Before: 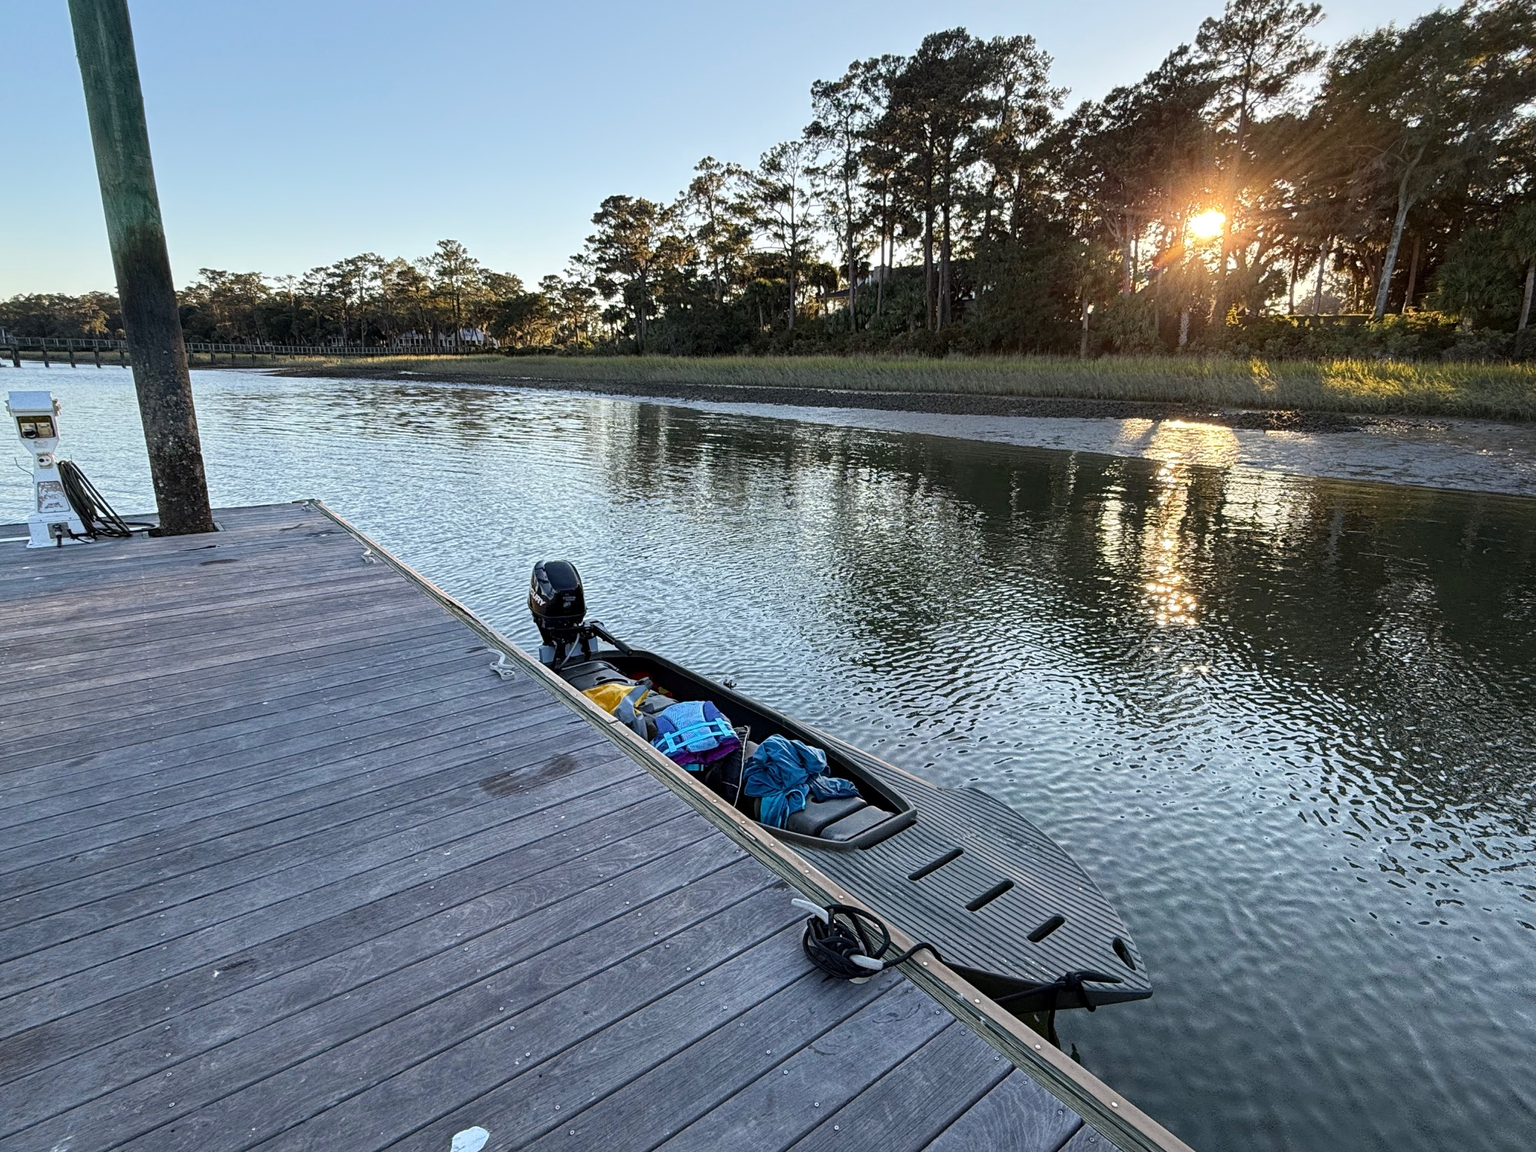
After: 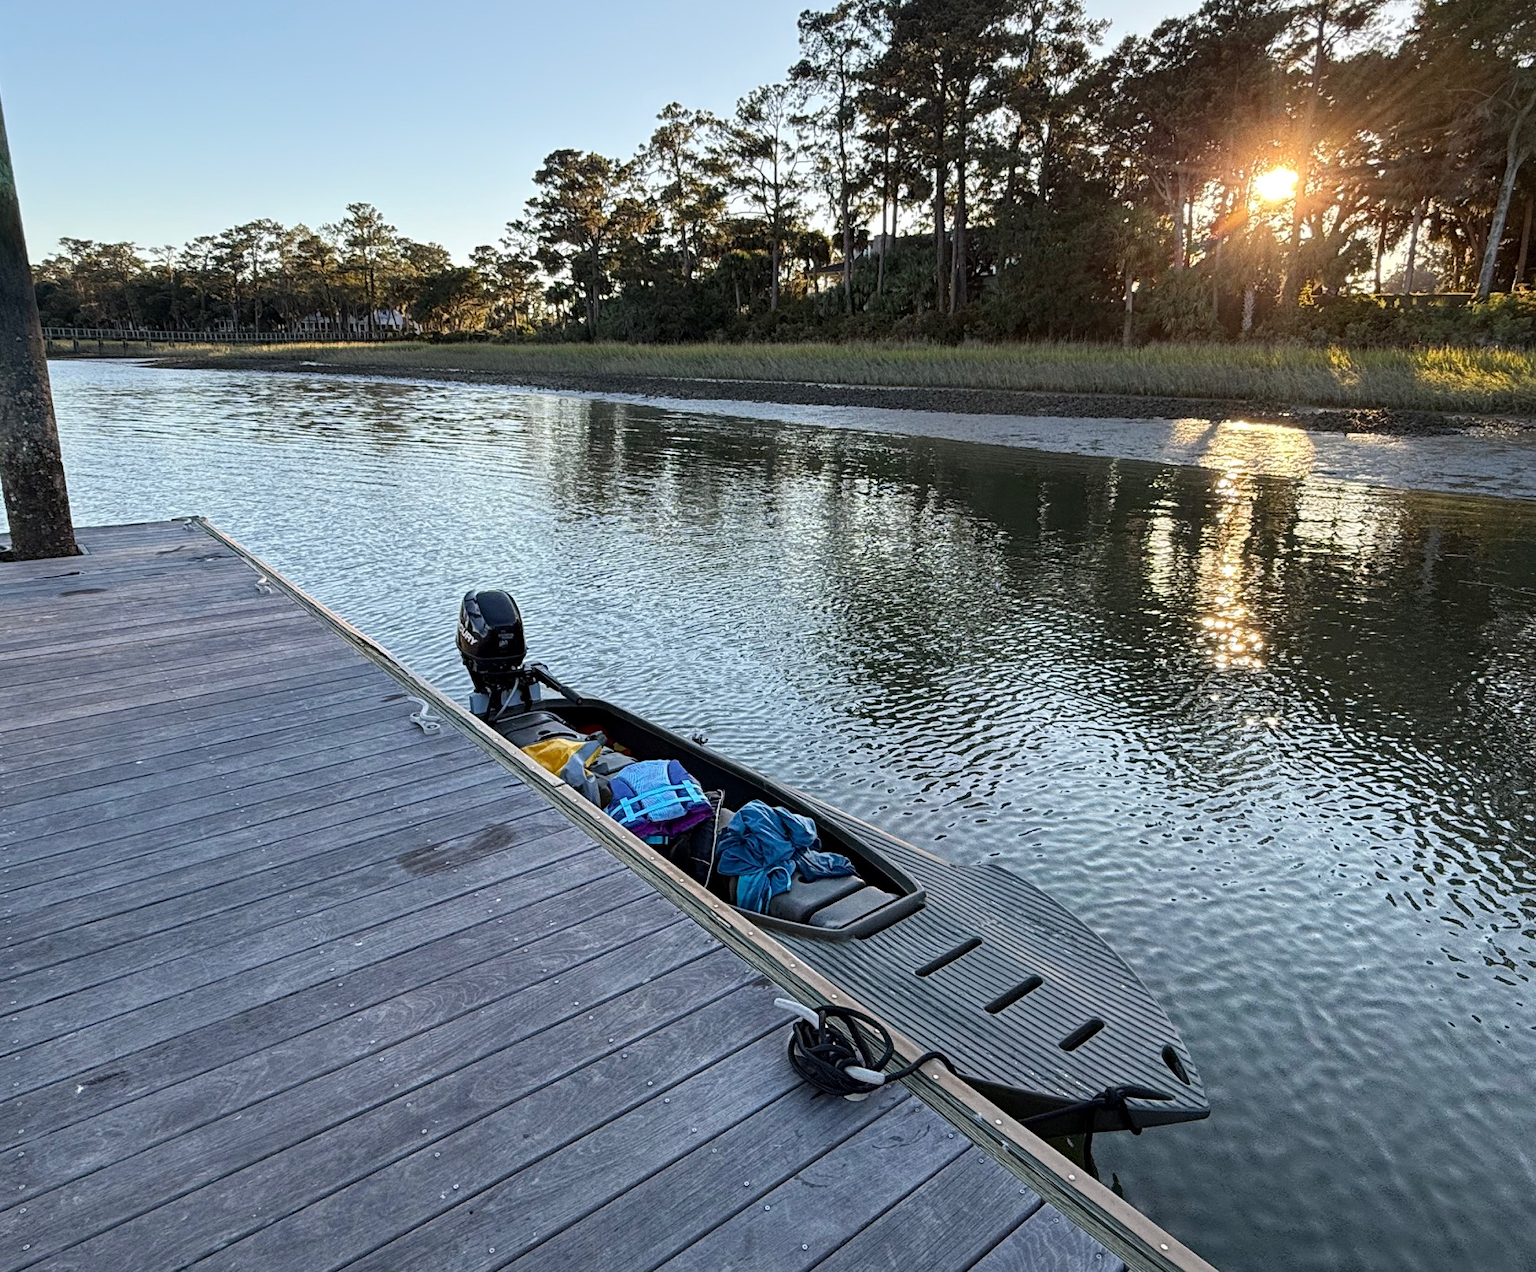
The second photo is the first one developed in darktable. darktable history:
crop: left 9.807%, top 6.259%, right 7.334%, bottom 2.177%
white balance: red 1, blue 1
